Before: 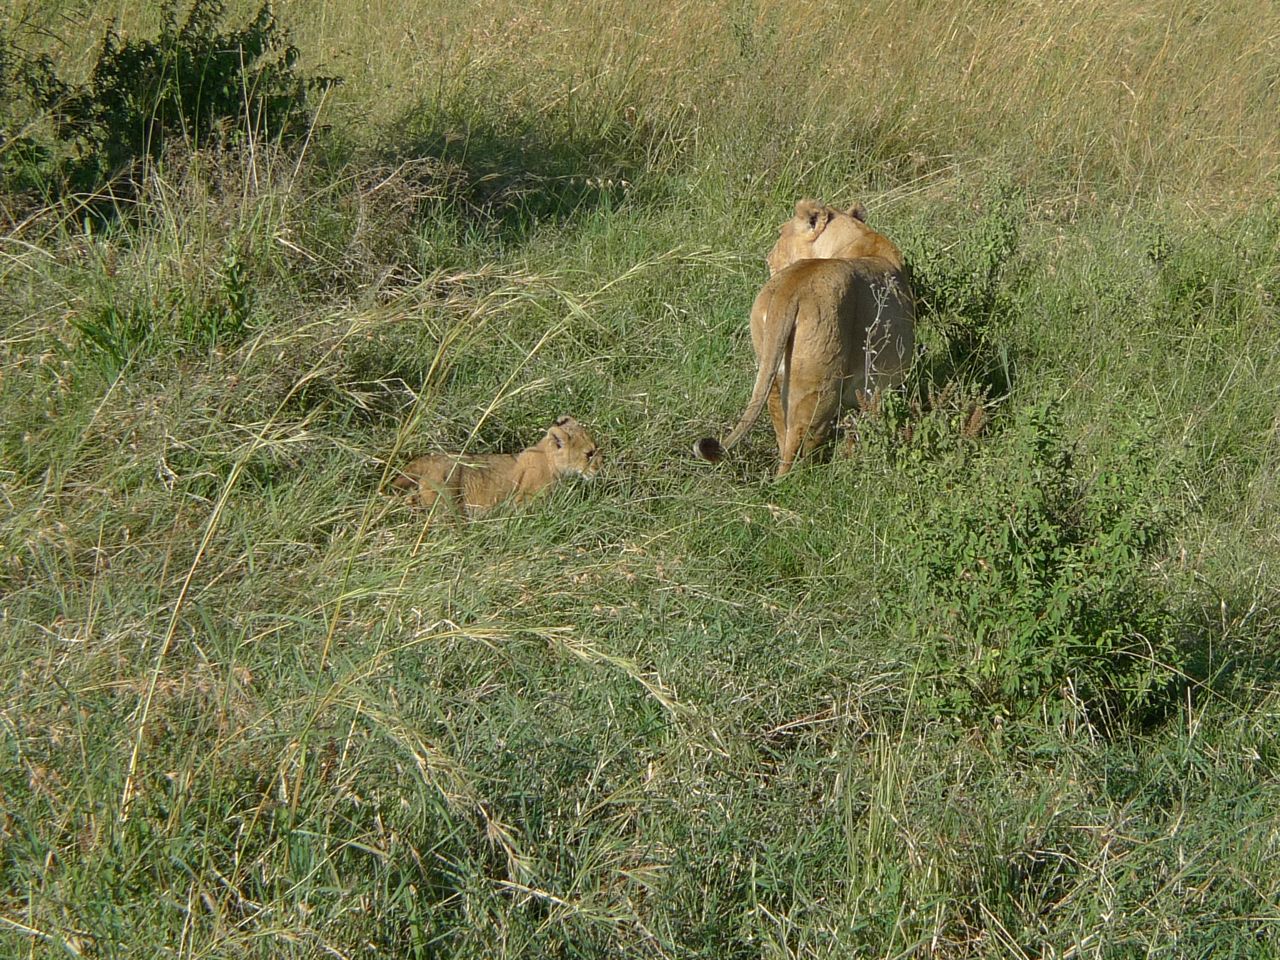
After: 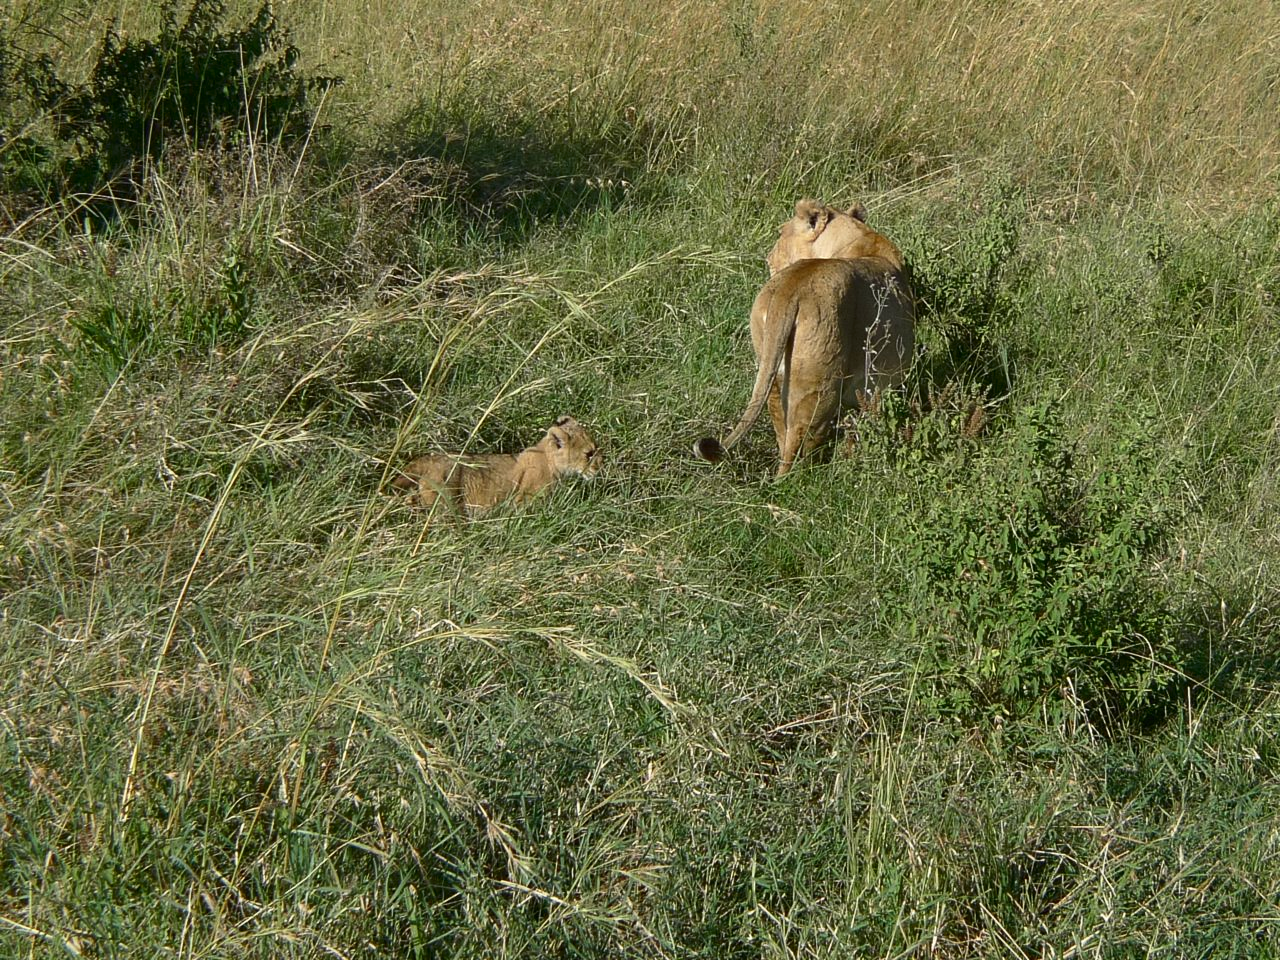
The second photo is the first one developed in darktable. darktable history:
tone curve: curves: ch0 [(0, 0) (0.003, 0.012) (0.011, 0.015) (0.025, 0.02) (0.044, 0.032) (0.069, 0.044) (0.1, 0.063) (0.136, 0.085) (0.177, 0.121) (0.224, 0.159) (0.277, 0.207) (0.335, 0.261) (0.399, 0.328) (0.468, 0.41) (0.543, 0.506) (0.623, 0.609) (0.709, 0.719) (0.801, 0.82) (0.898, 0.907) (1, 1)], color space Lab, independent channels, preserve colors none
